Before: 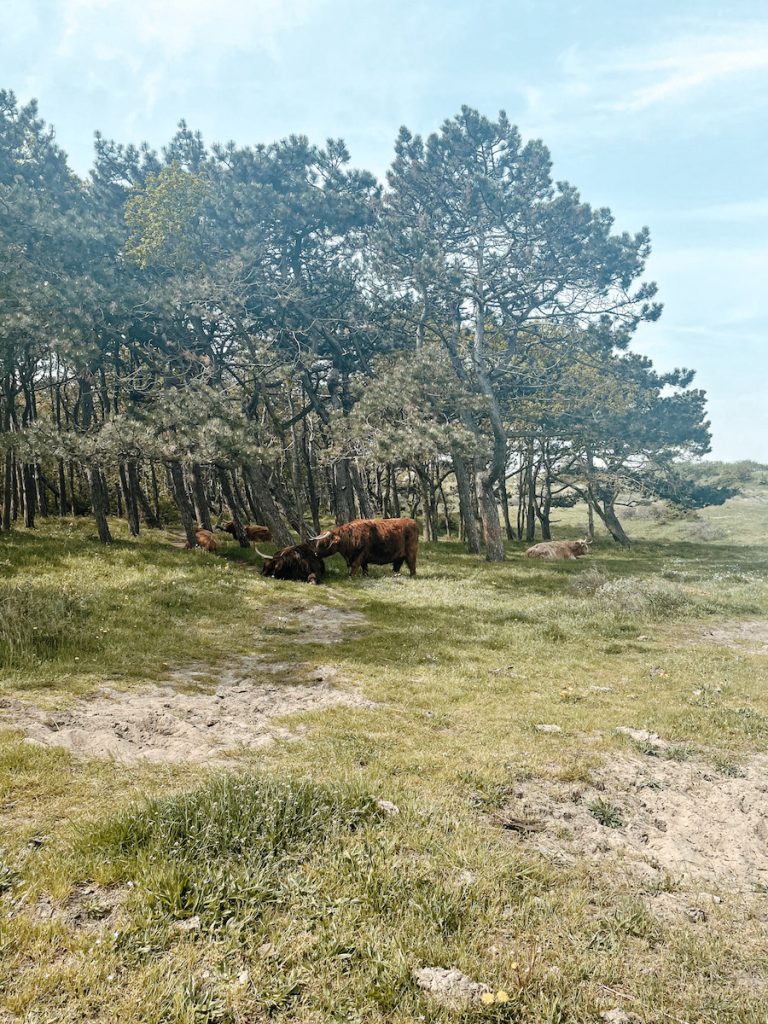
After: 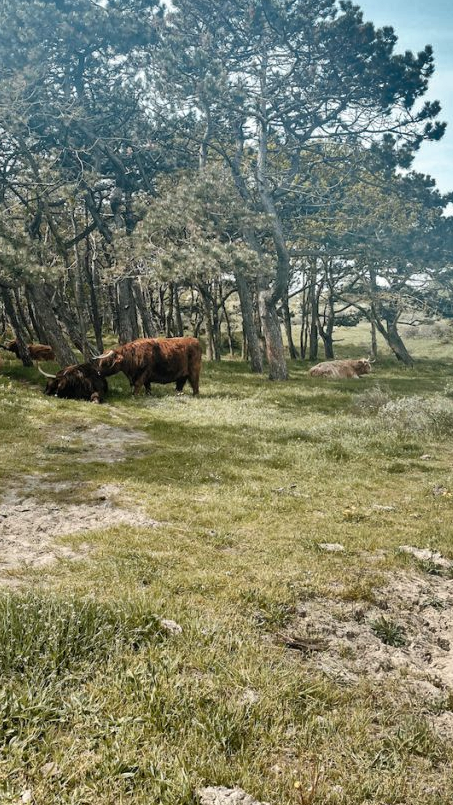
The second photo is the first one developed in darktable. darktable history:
crop and rotate: left 28.256%, top 17.734%, right 12.656%, bottom 3.573%
shadows and highlights: shadows 19.13, highlights -83.41, soften with gaussian
